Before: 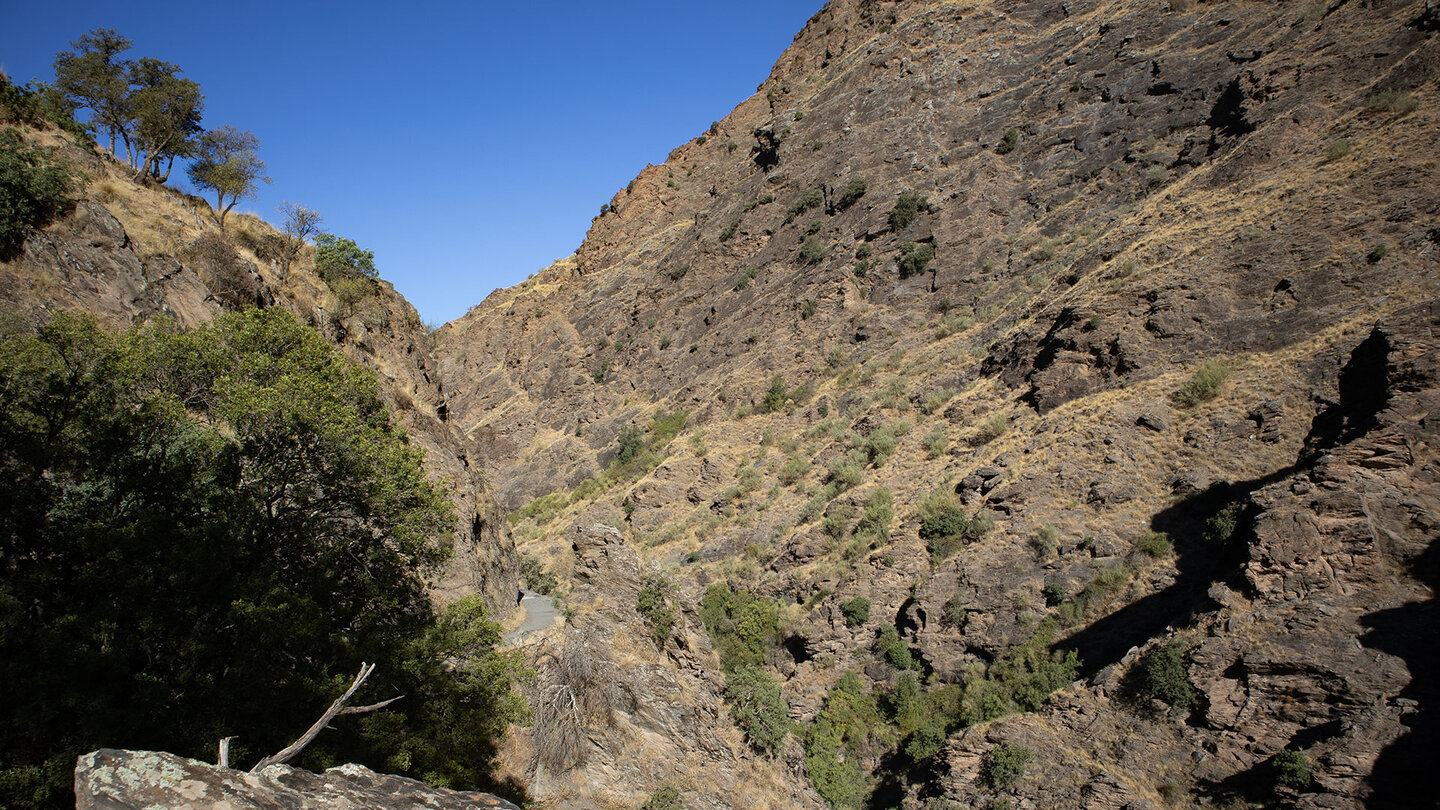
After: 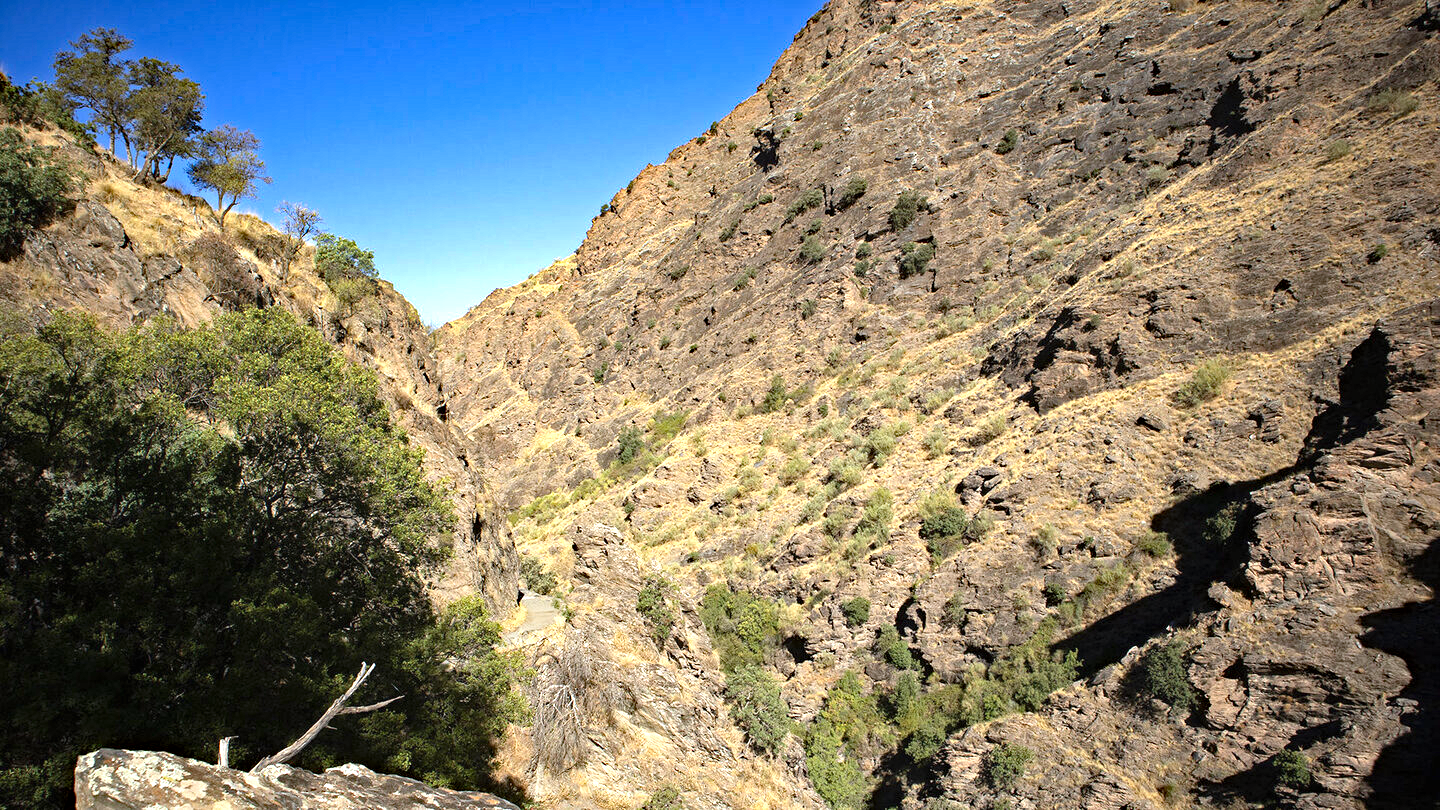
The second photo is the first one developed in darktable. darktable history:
exposure: black level correction 0, exposure 1.1 EV, compensate exposure bias true, compensate highlight preservation false
haze removal: strength 0.521, distance 0.919, compatibility mode true, adaptive false
